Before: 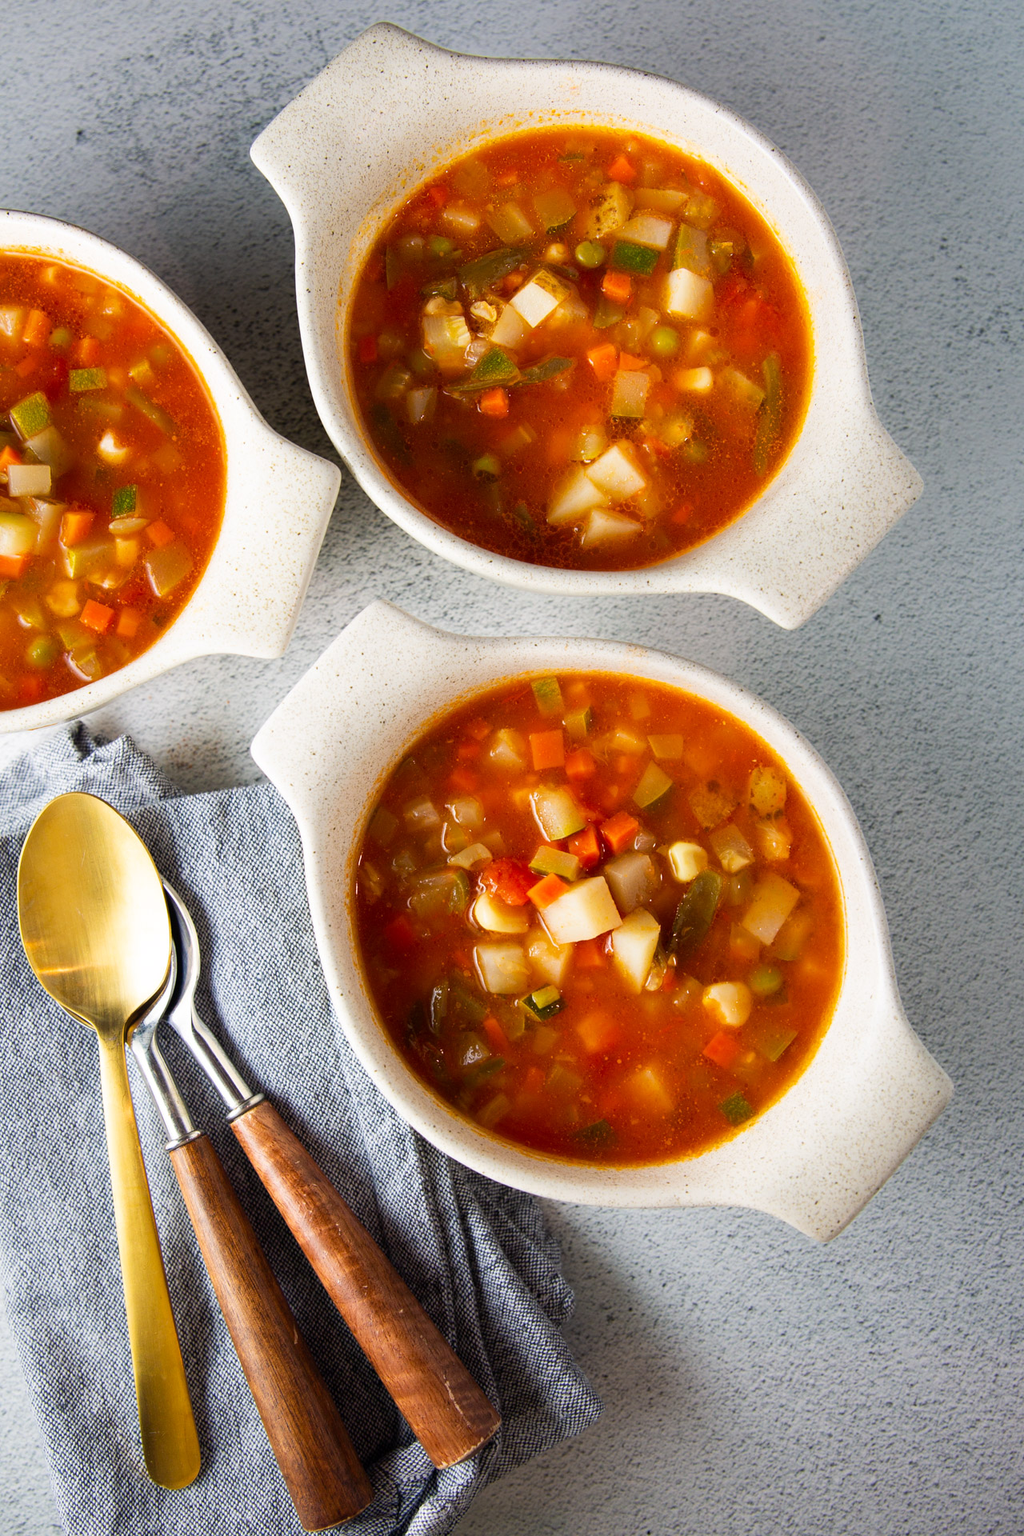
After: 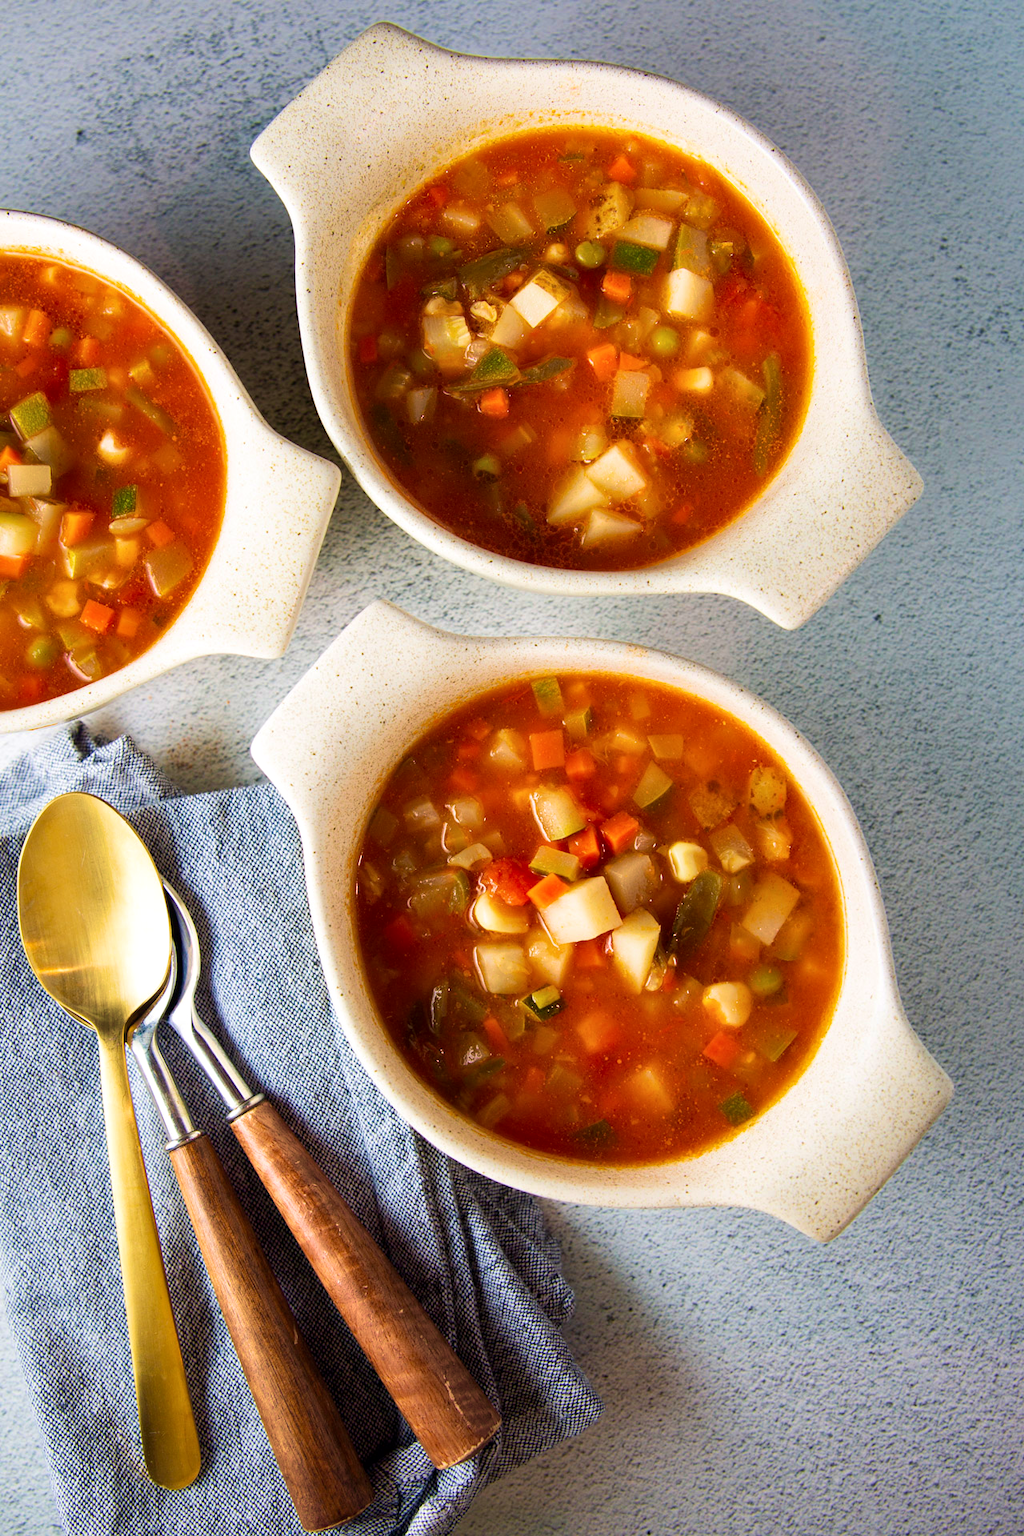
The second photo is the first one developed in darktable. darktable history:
local contrast: mode bilateral grid, contrast 20, coarseness 50, detail 120%, midtone range 0.2
velvia: strength 74%
